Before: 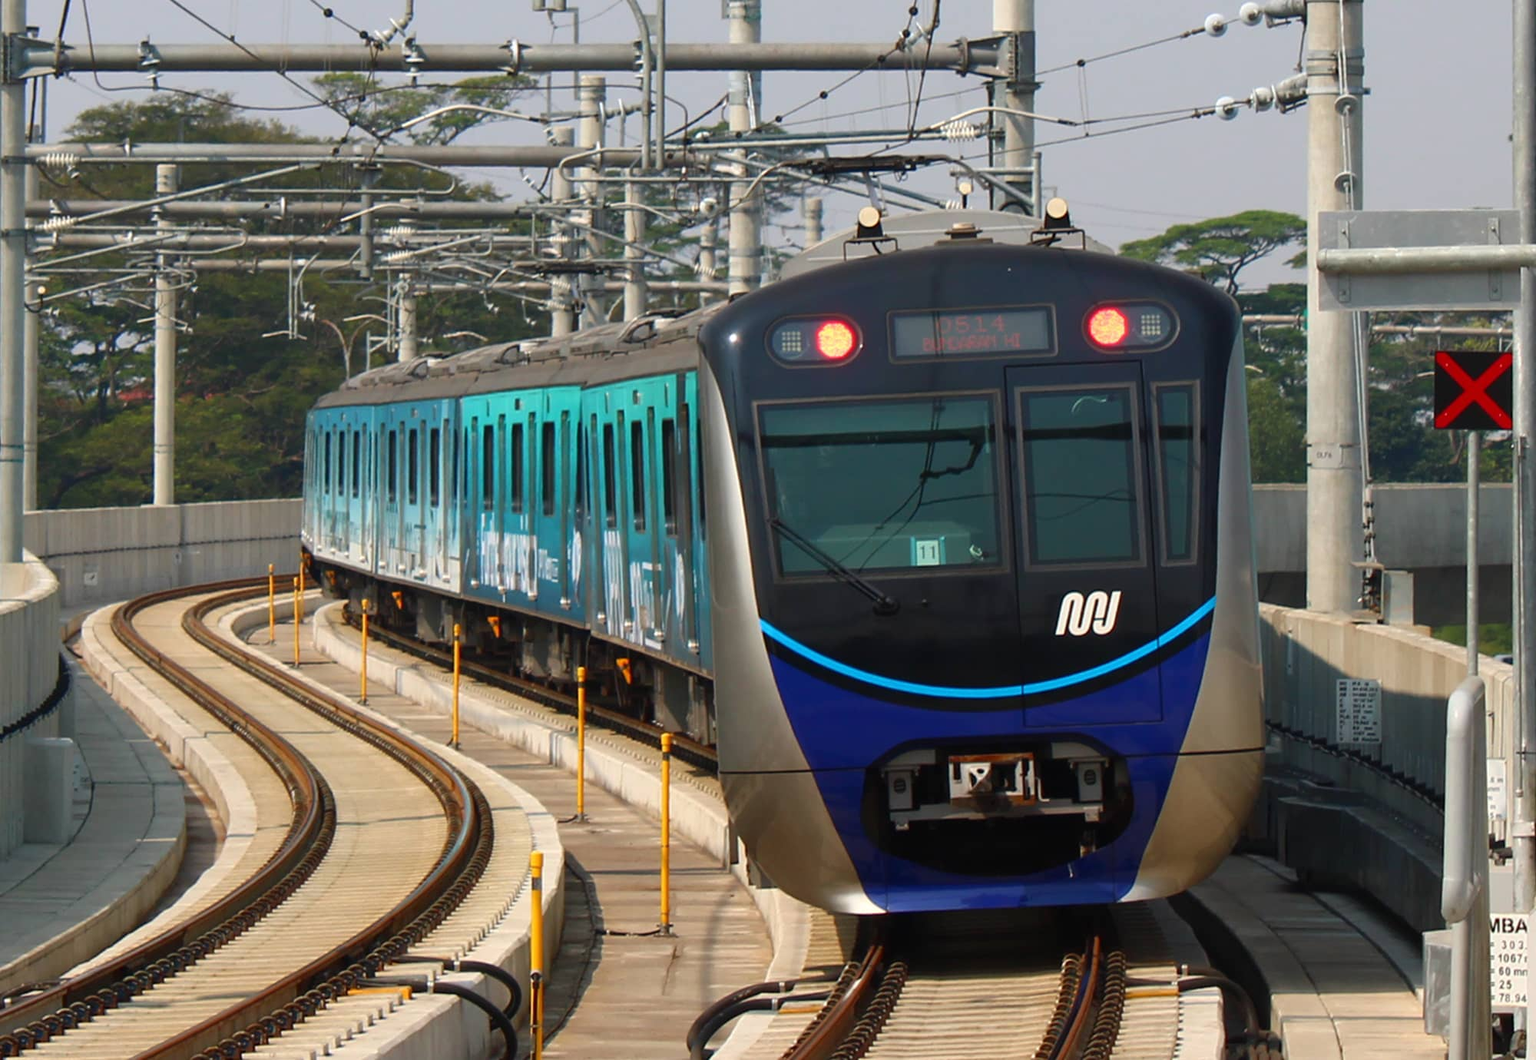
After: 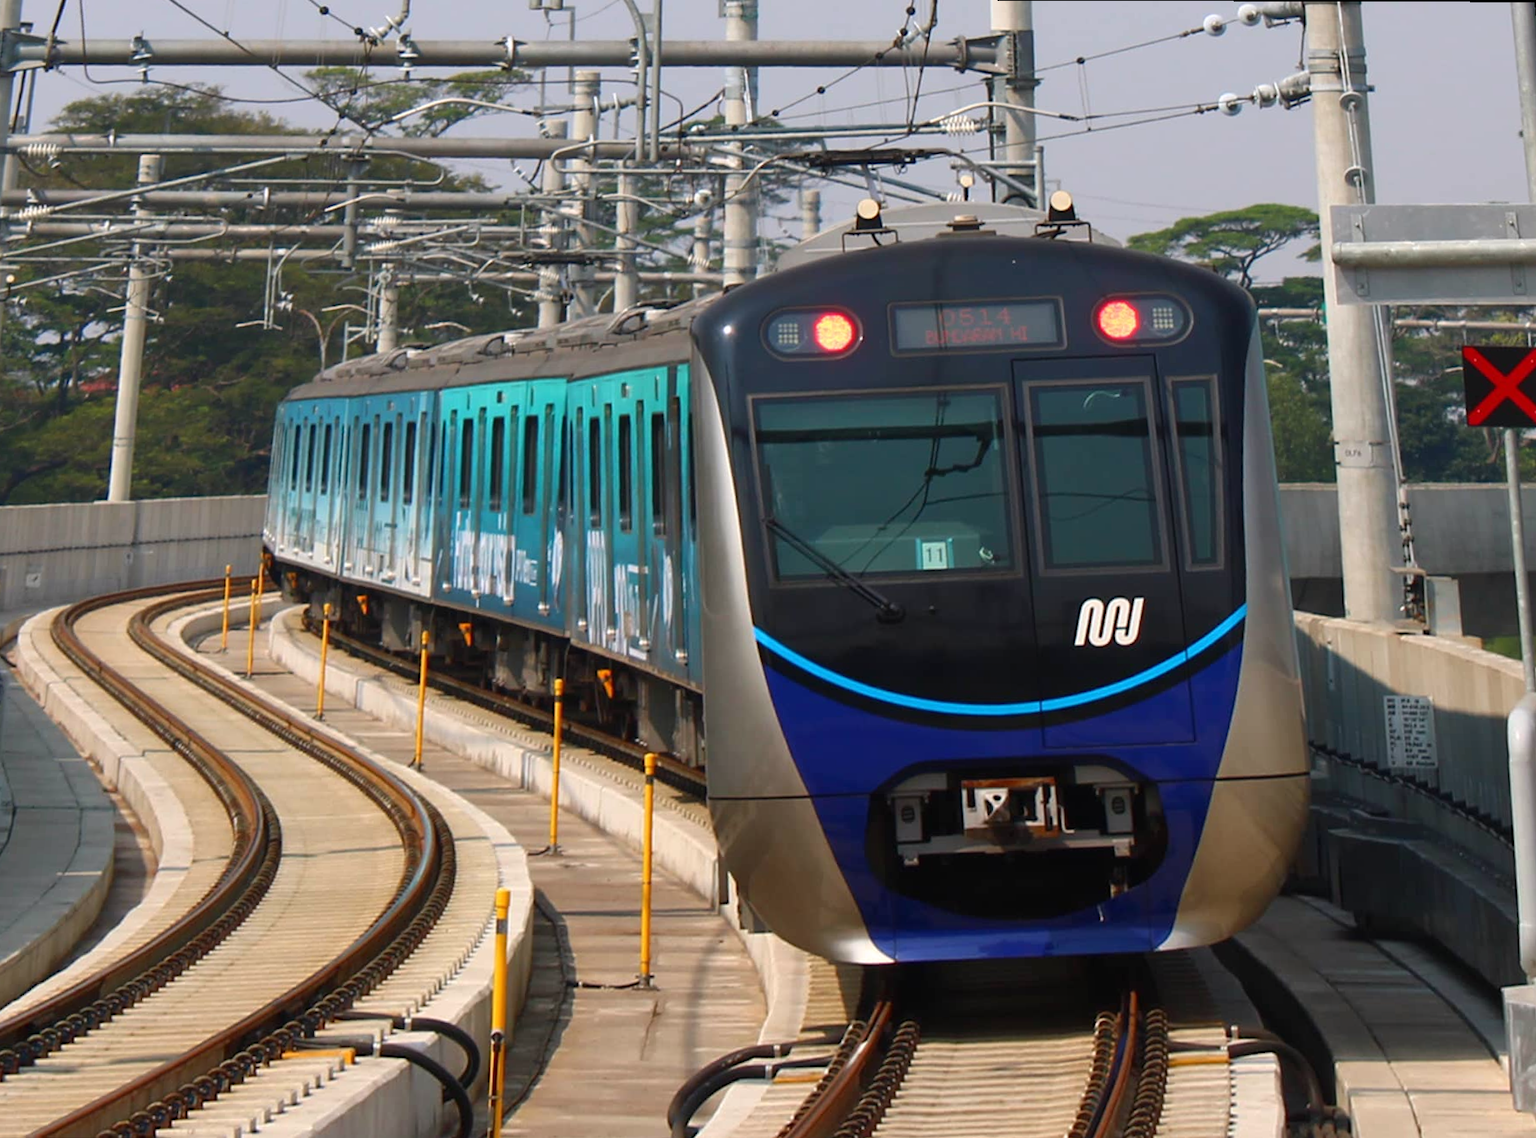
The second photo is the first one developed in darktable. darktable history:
rotate and perspective: rotation 0.215°, lens shift (vertical) -0.139, crop left 0.069, crop right 0.939, crop top 0.002, crop bottom 0.996
white balance: red 1.009, blue 1.027
